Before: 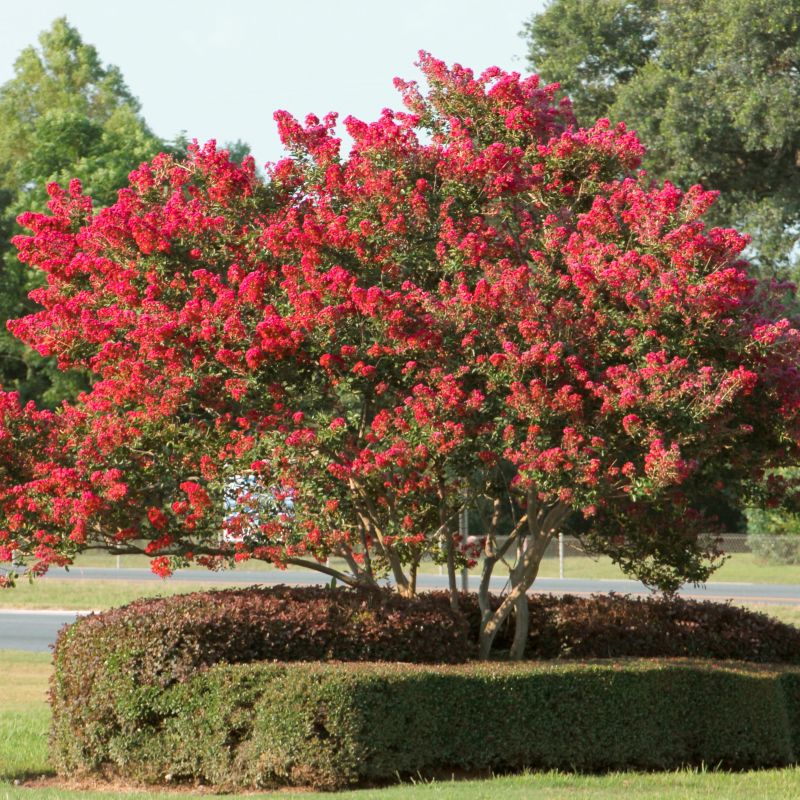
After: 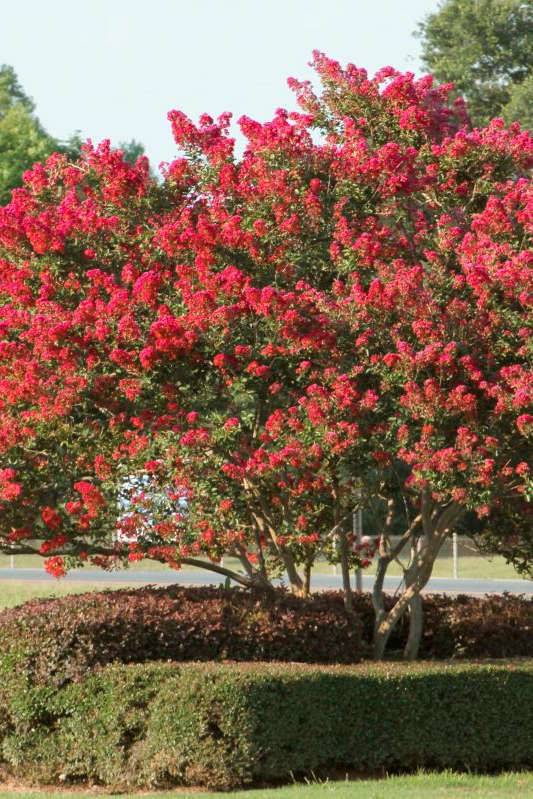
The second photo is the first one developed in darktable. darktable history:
crop and rotate: left 13.409%, right 19.922%
base curve: curves: ch0 [(0, 0) (0.297, 0.298) (1, 1)], preserve colors none
